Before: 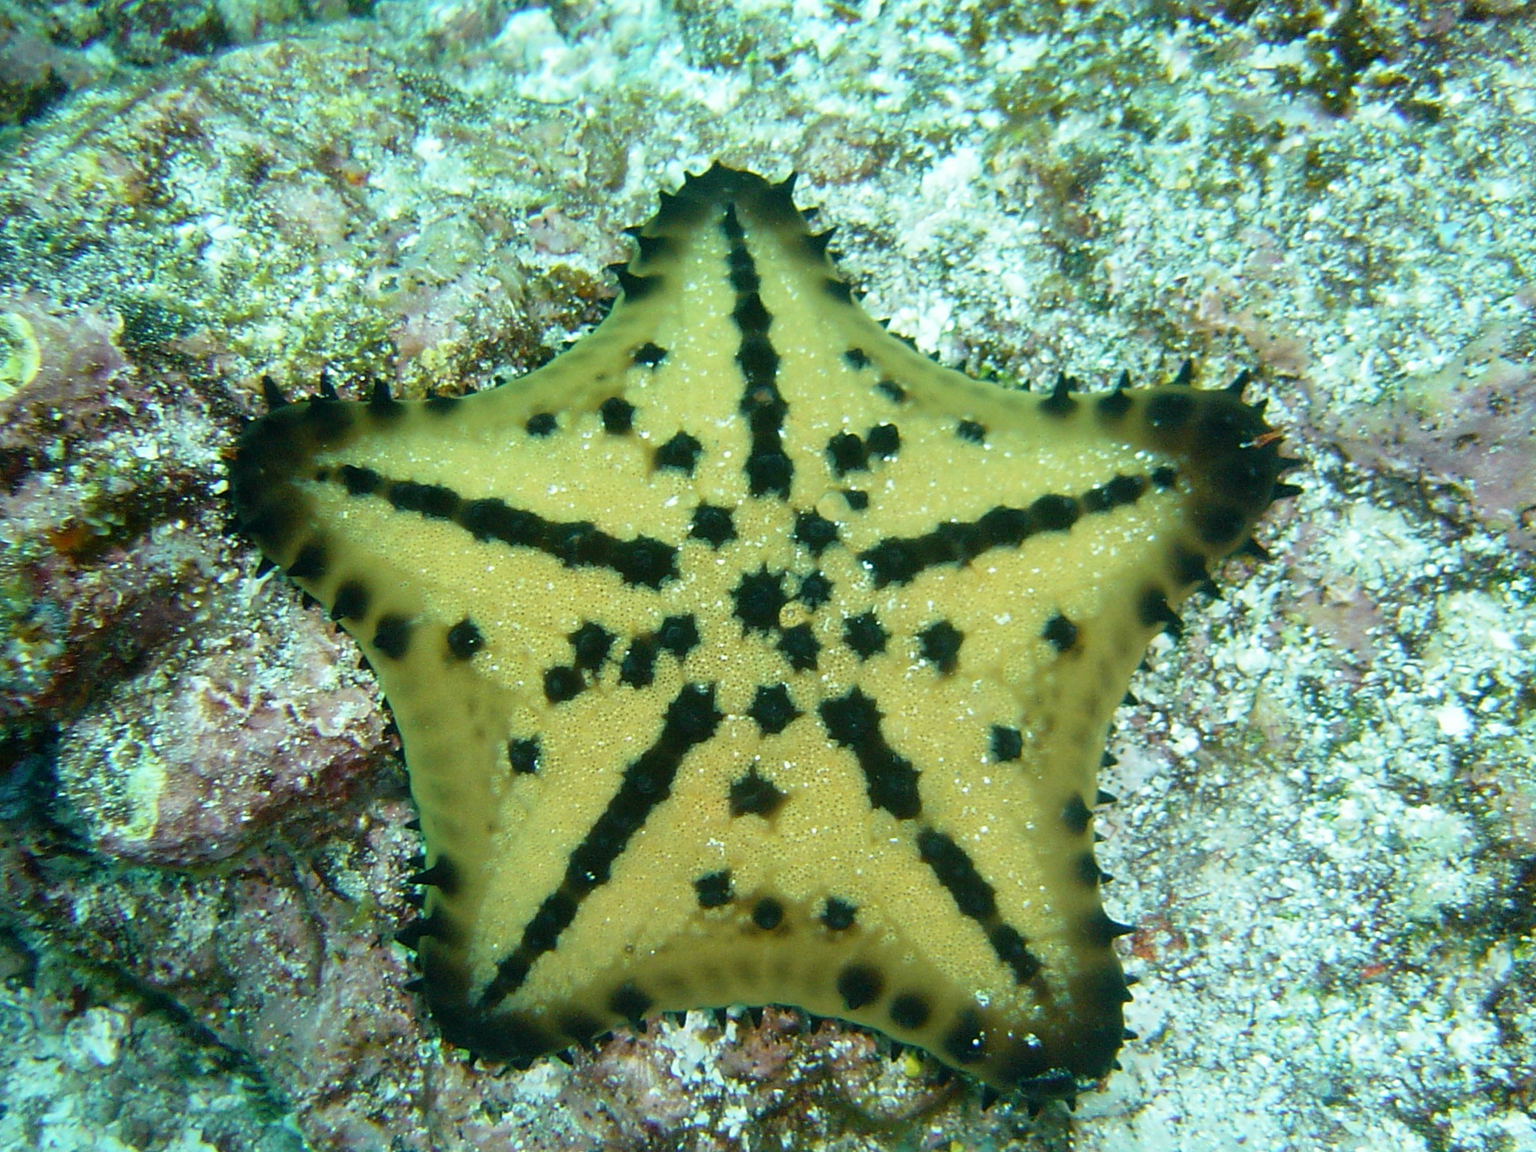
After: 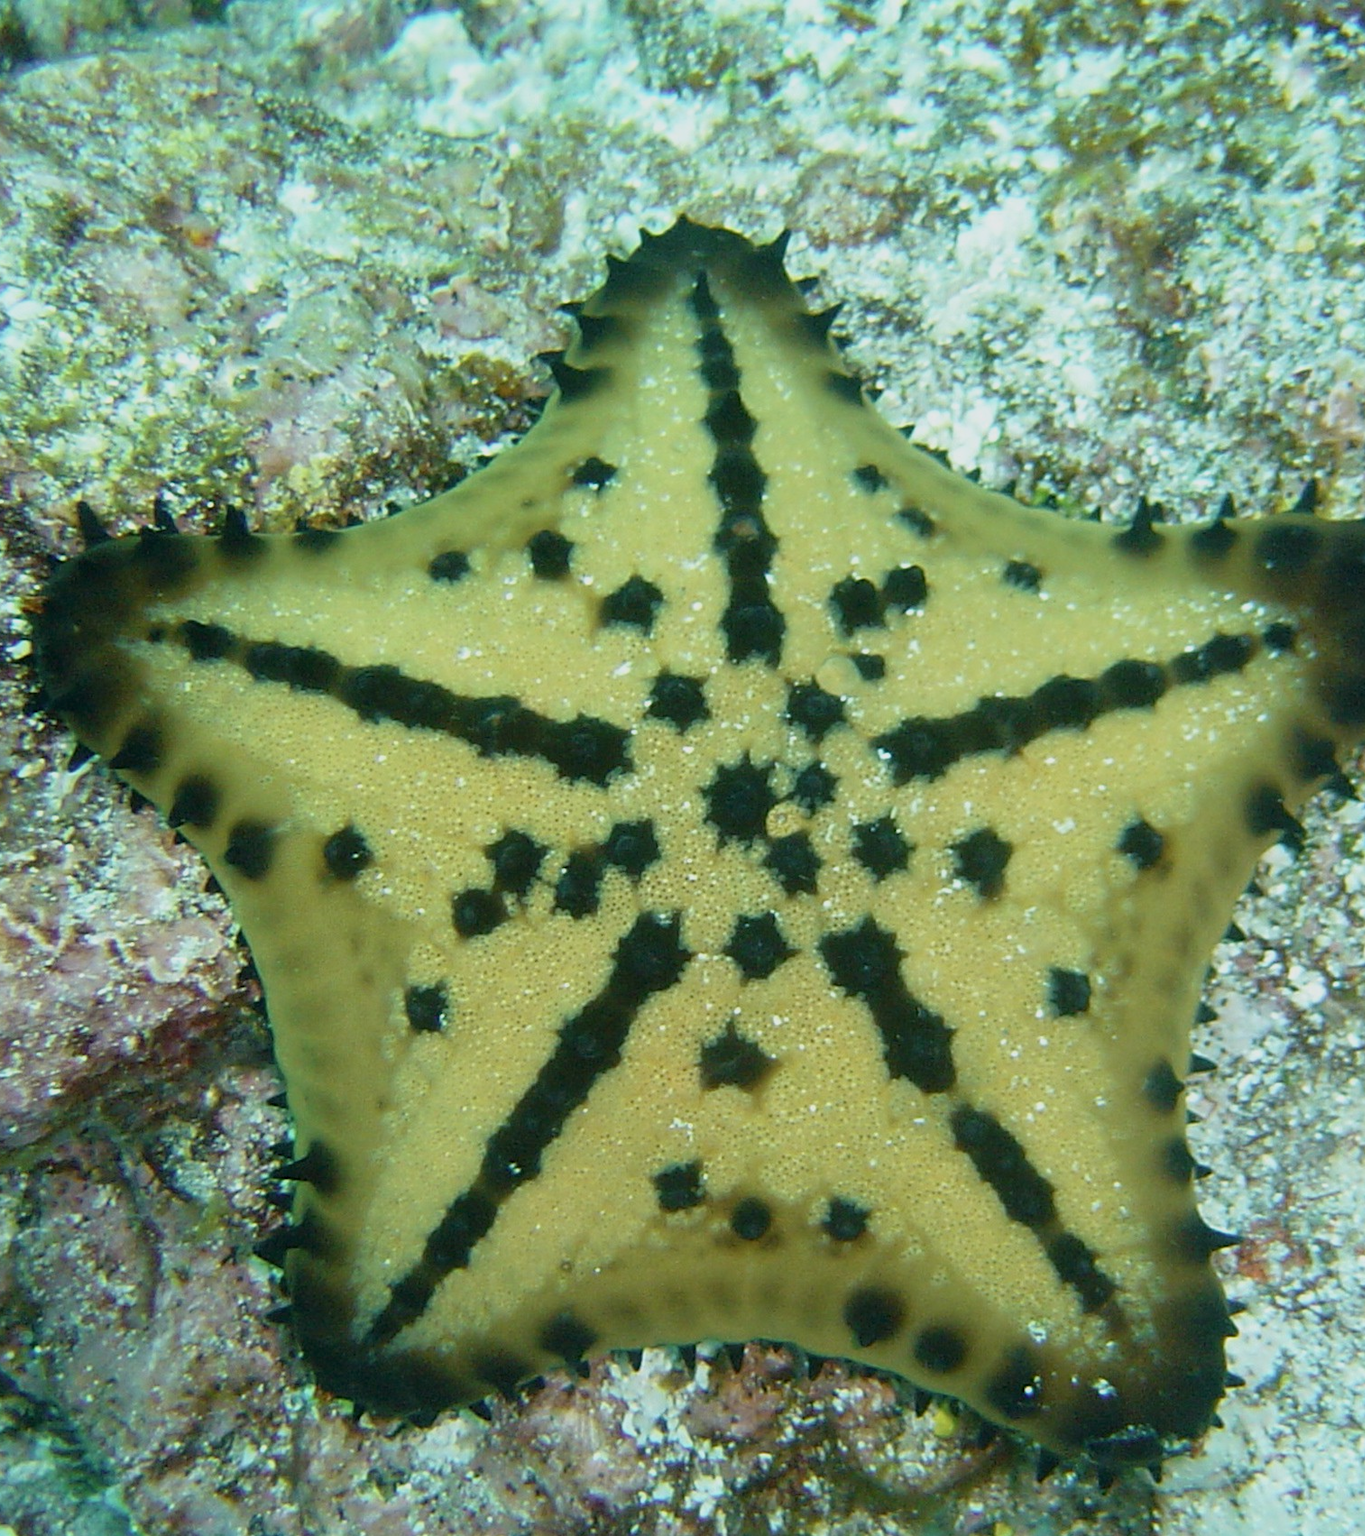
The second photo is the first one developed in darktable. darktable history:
color balance: contrast -15%
crop and rotate: left 13.342%, right 19.991%
